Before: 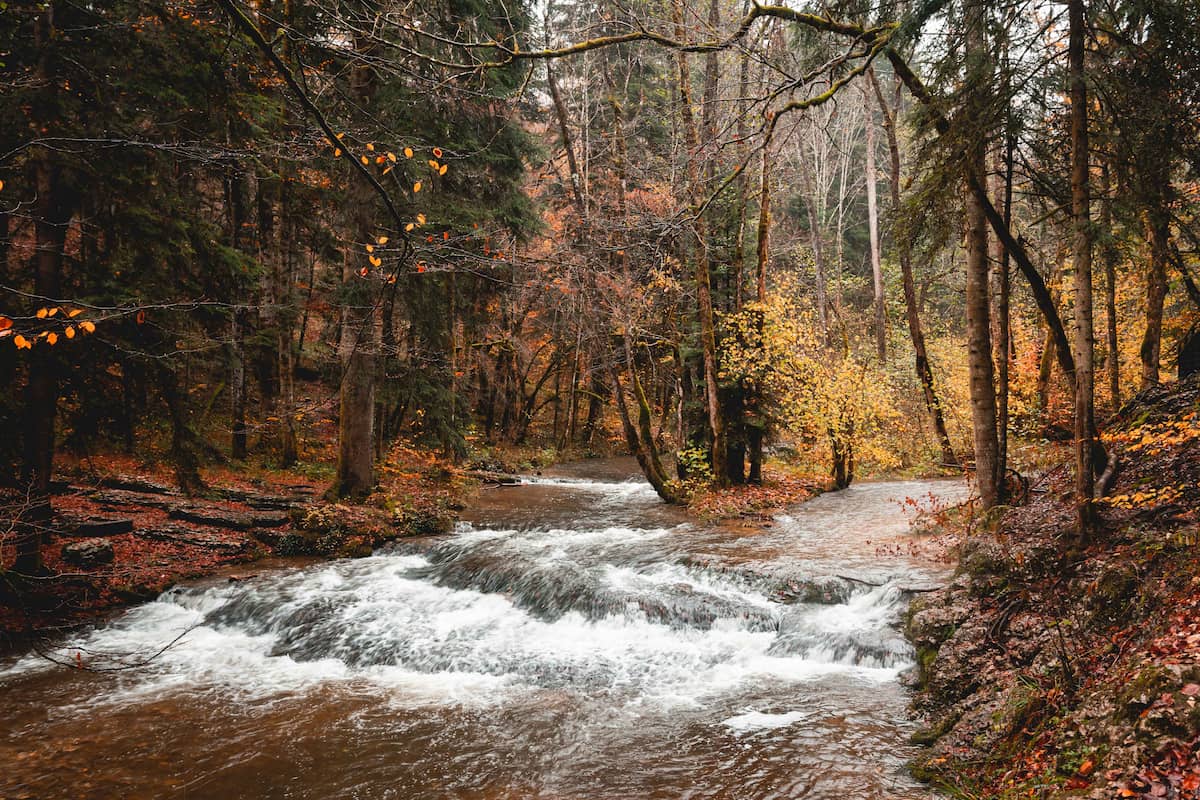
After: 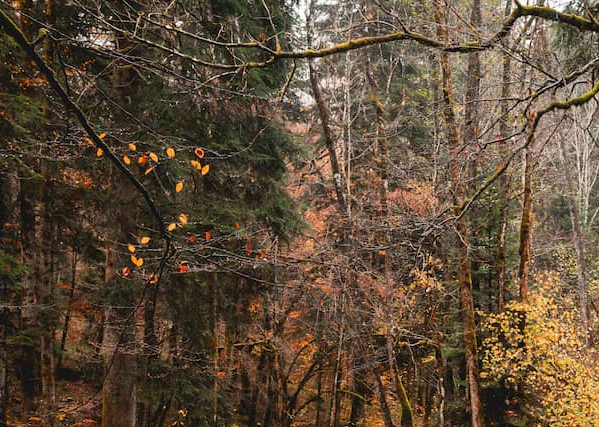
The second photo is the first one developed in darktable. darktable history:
crop: left 19.833%, right 30.244%, bottom 46.517%
